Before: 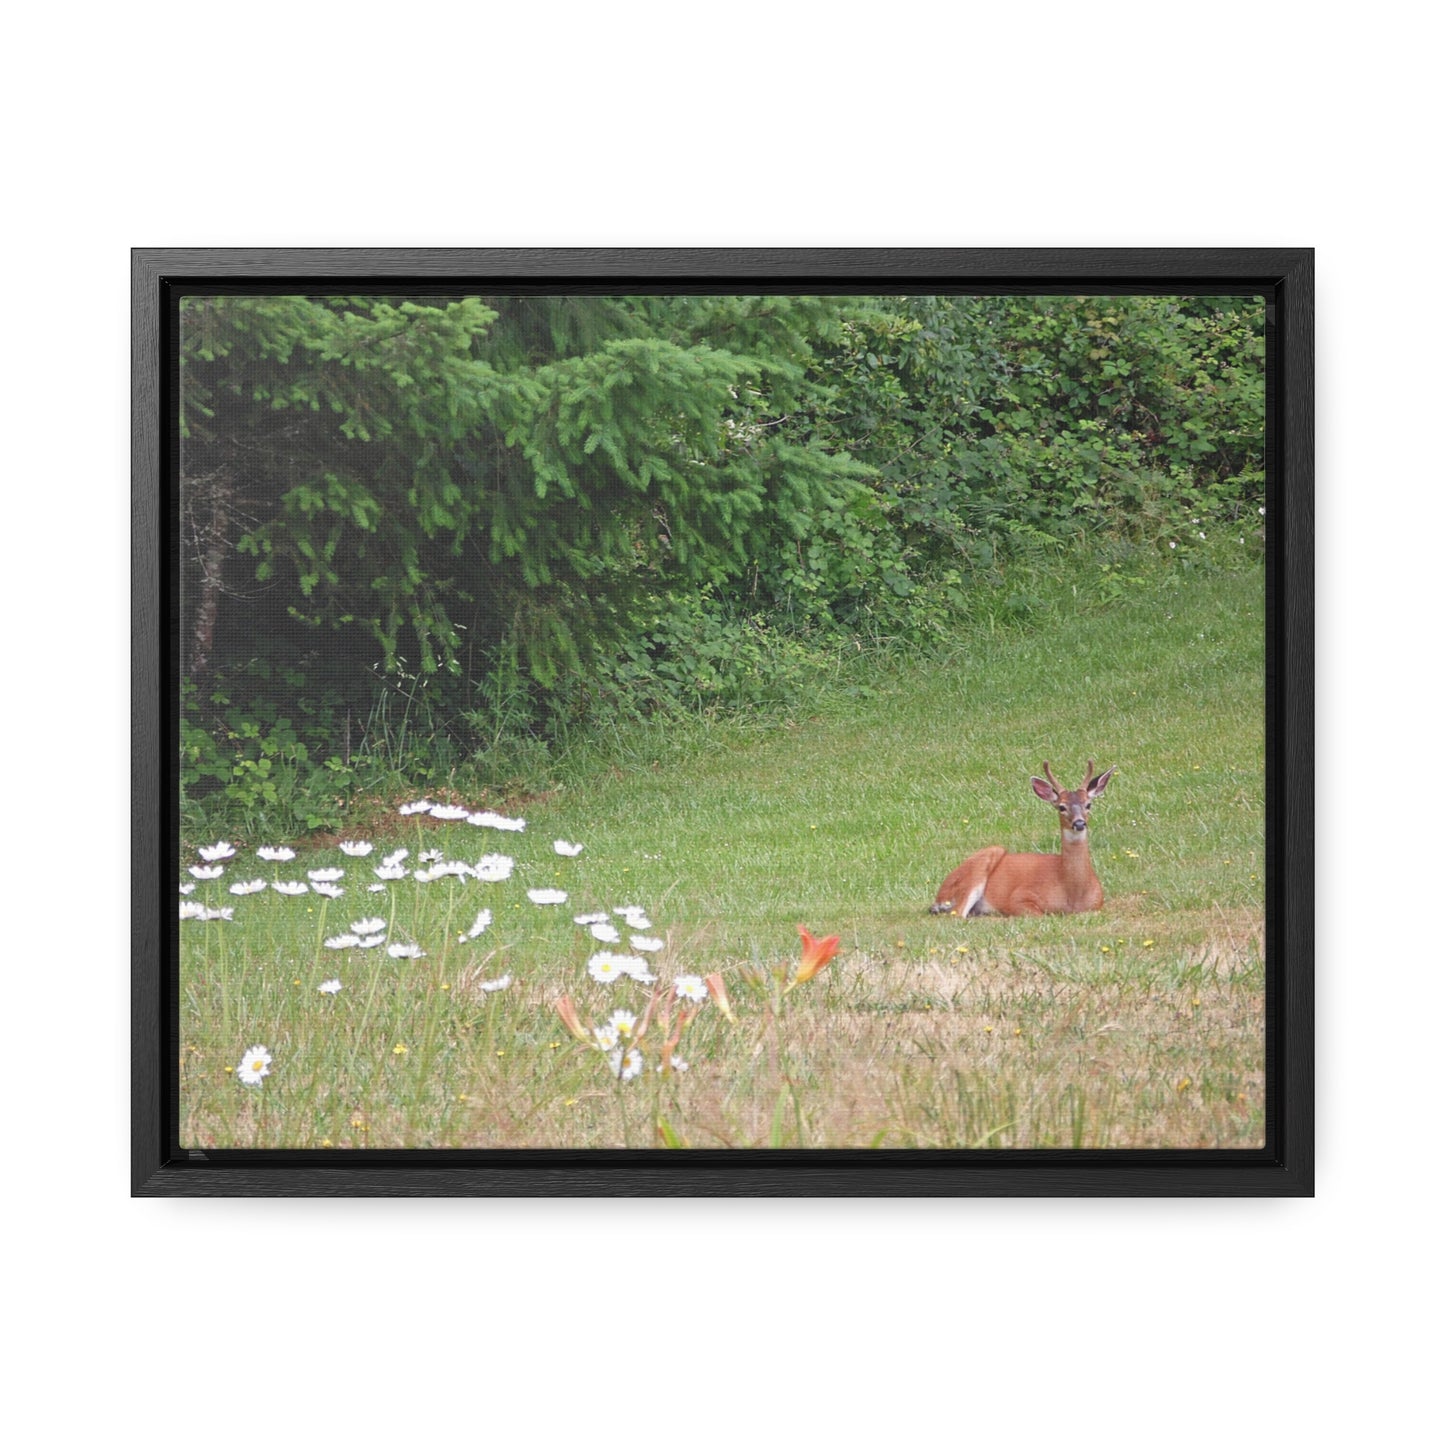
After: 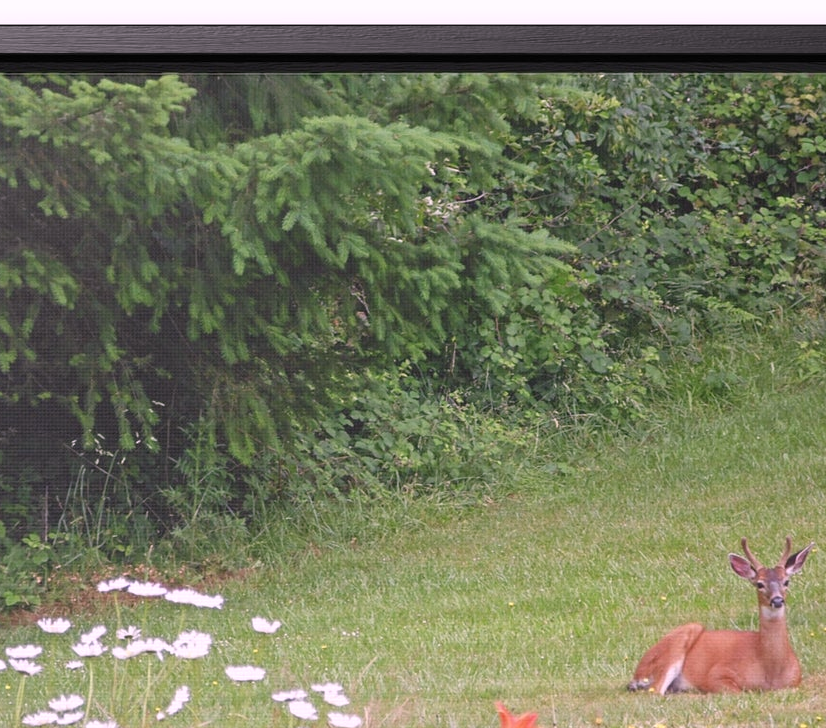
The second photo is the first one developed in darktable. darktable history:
crop: left 20.932%, top 15.471%, right 21.848%, bottom 34.081%
white balance: red 1.004, blue 1.096
color correction: highlights a* 7.34, highlights b* 4.37
